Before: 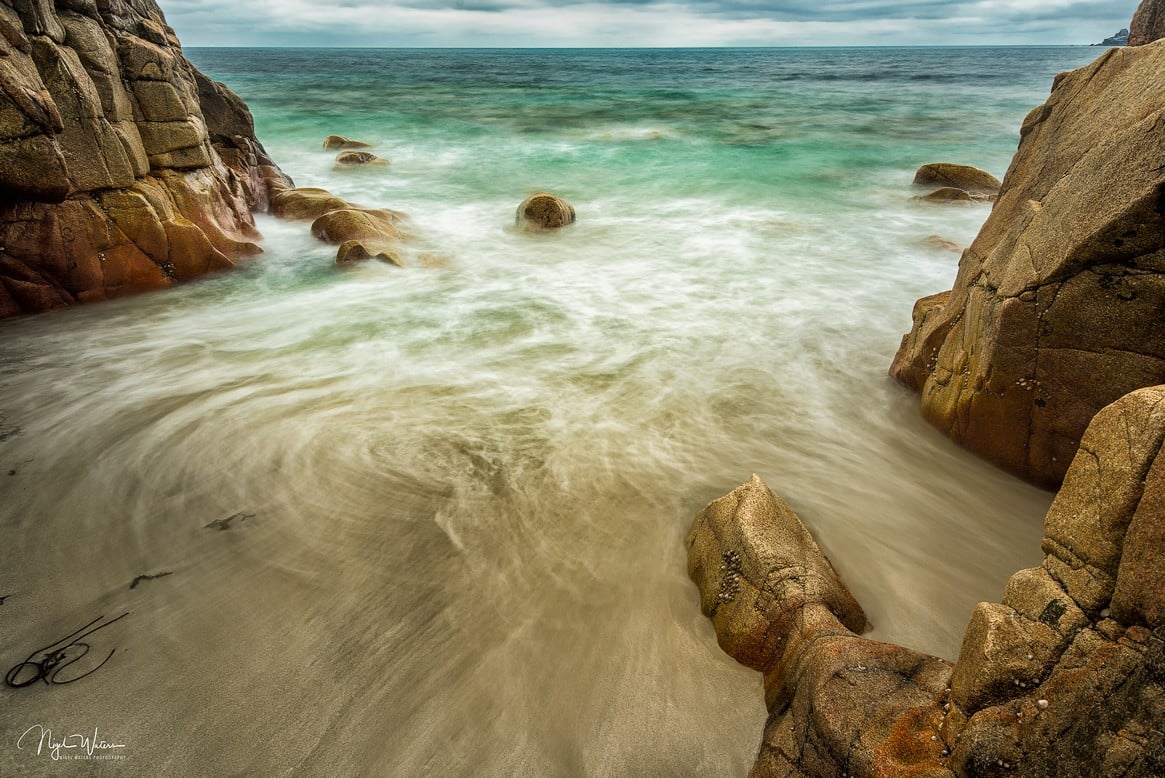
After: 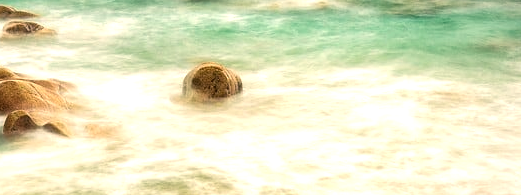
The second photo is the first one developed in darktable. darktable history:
crop: left 28.64%, top 16.832%, right 26.637%, bottom 58.055%
white balance: red 1.127, blue 0.943
exposure: black level correction 0.001, exposure 0.5 EV, compensate exposure bias true, compensate highlight preservation false
